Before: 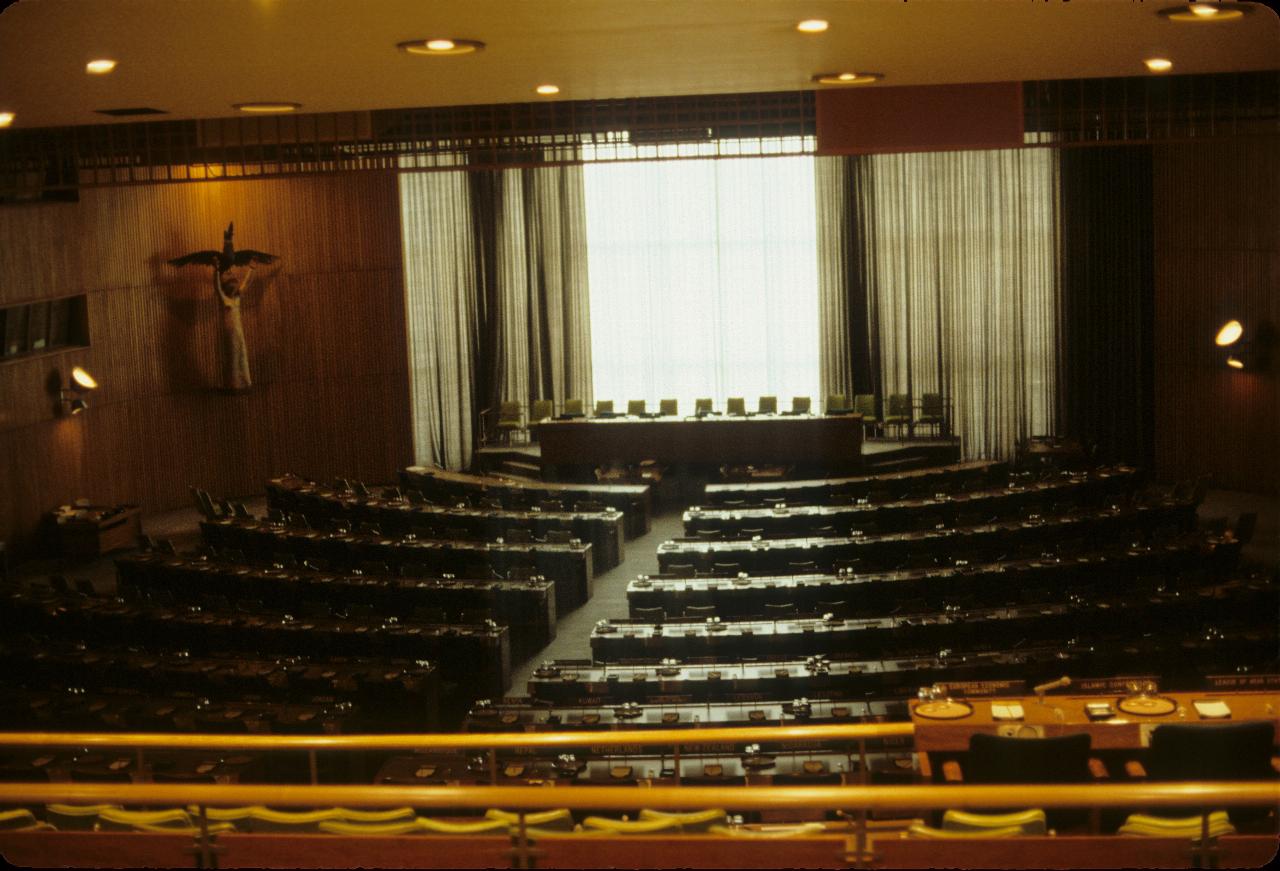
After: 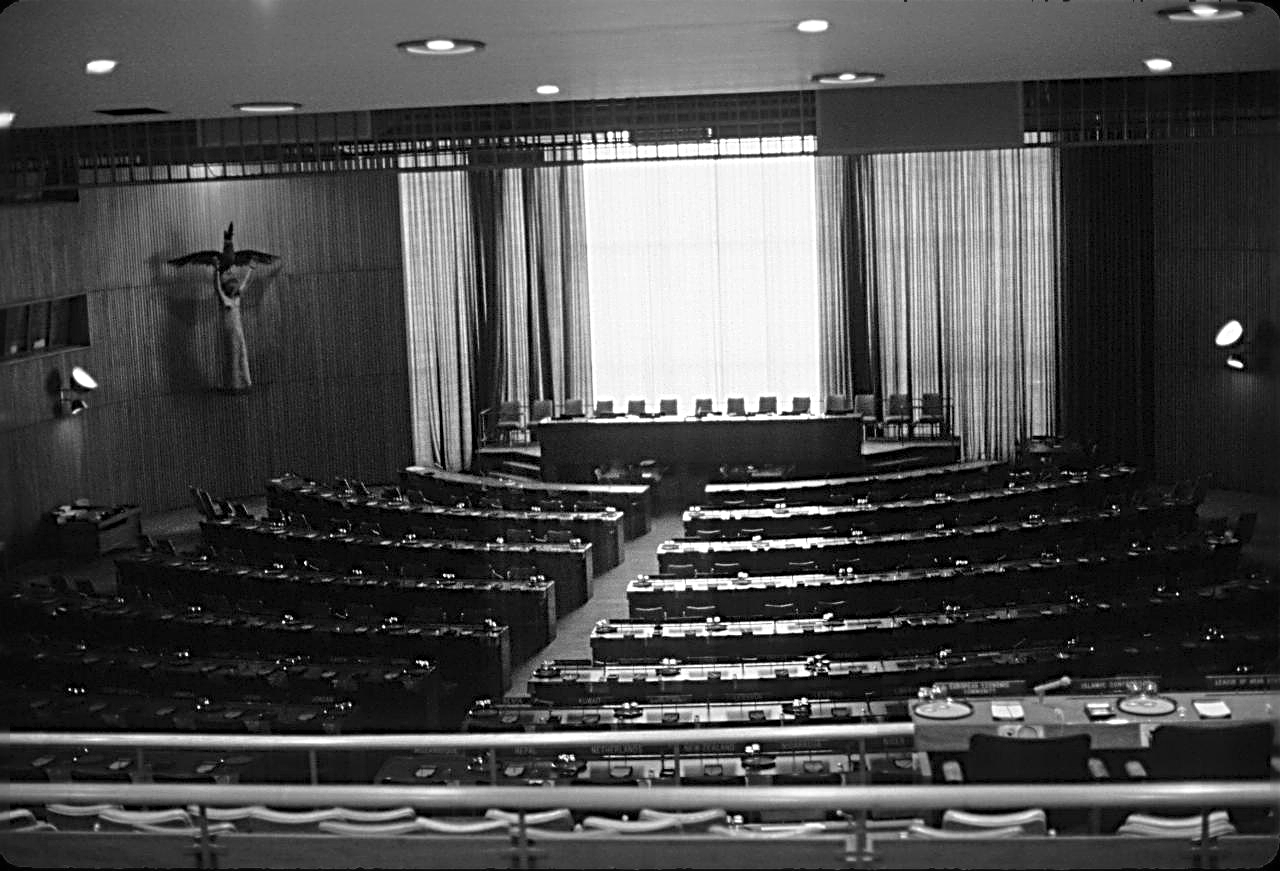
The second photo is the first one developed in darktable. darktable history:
sharpen: radius 3.69, amount 0.928
monochrome: a 2.21, b -1.33, size 2.2
contrast brightness saturation: contrast 0.03, brightness 0.06, saturation 0.13
white balance: red 1.127, blue 0.943
color correction: highlights a* 6.27, highlights b* 8.19, shadows a* 5.94, shadows b* 7.23, saturation 0.9
